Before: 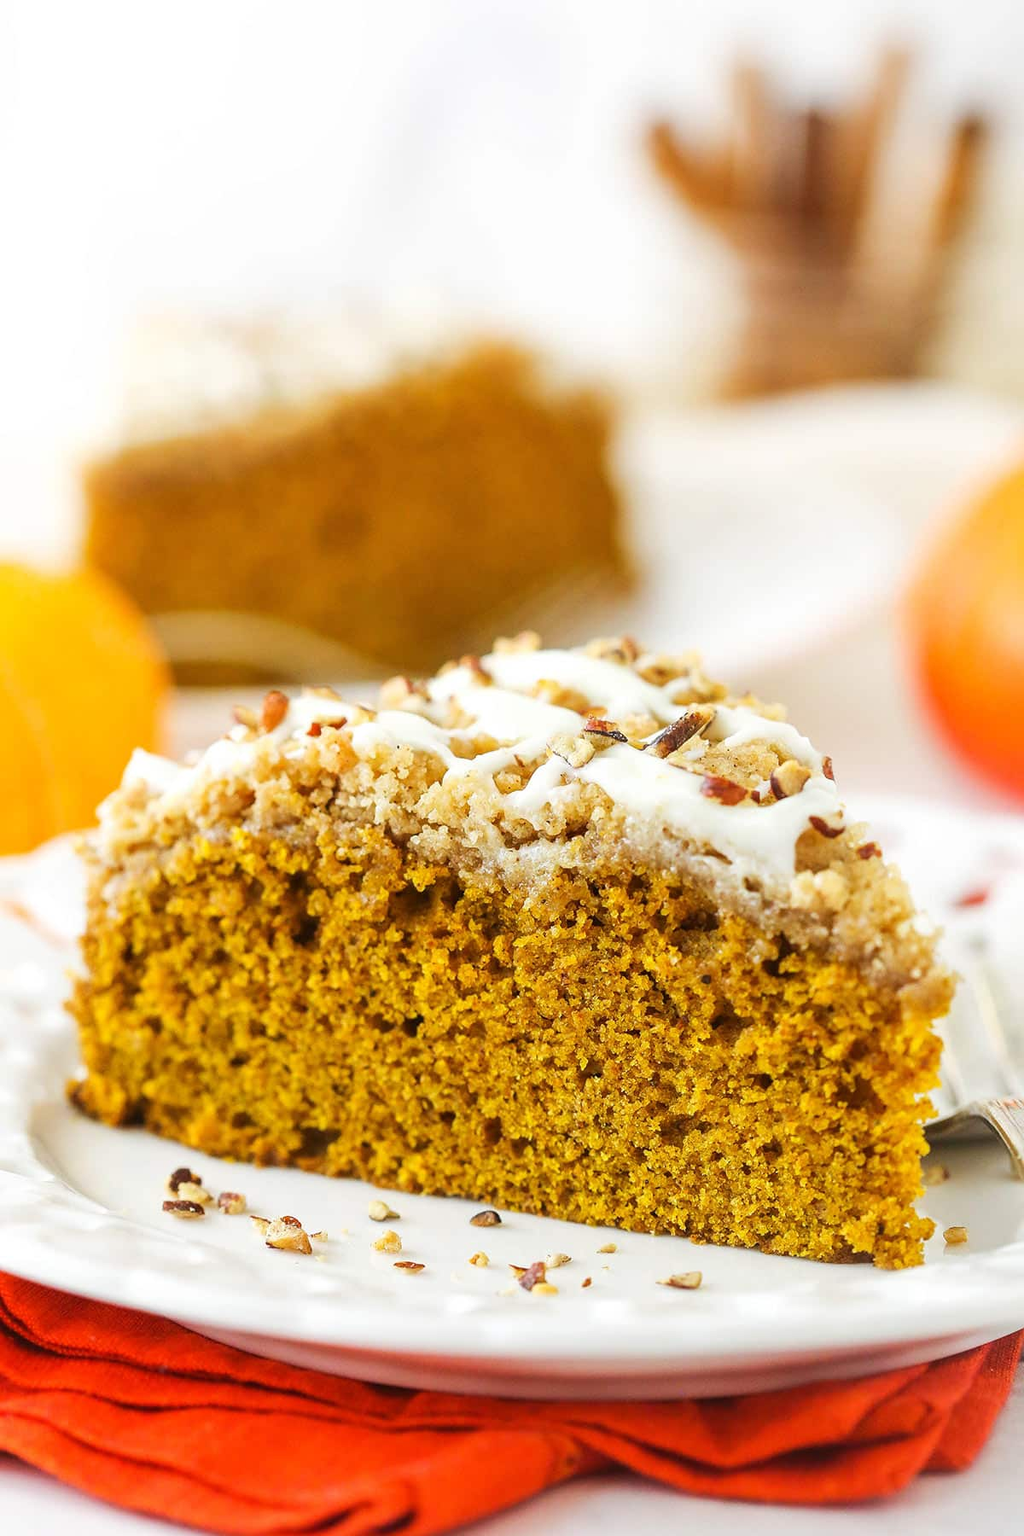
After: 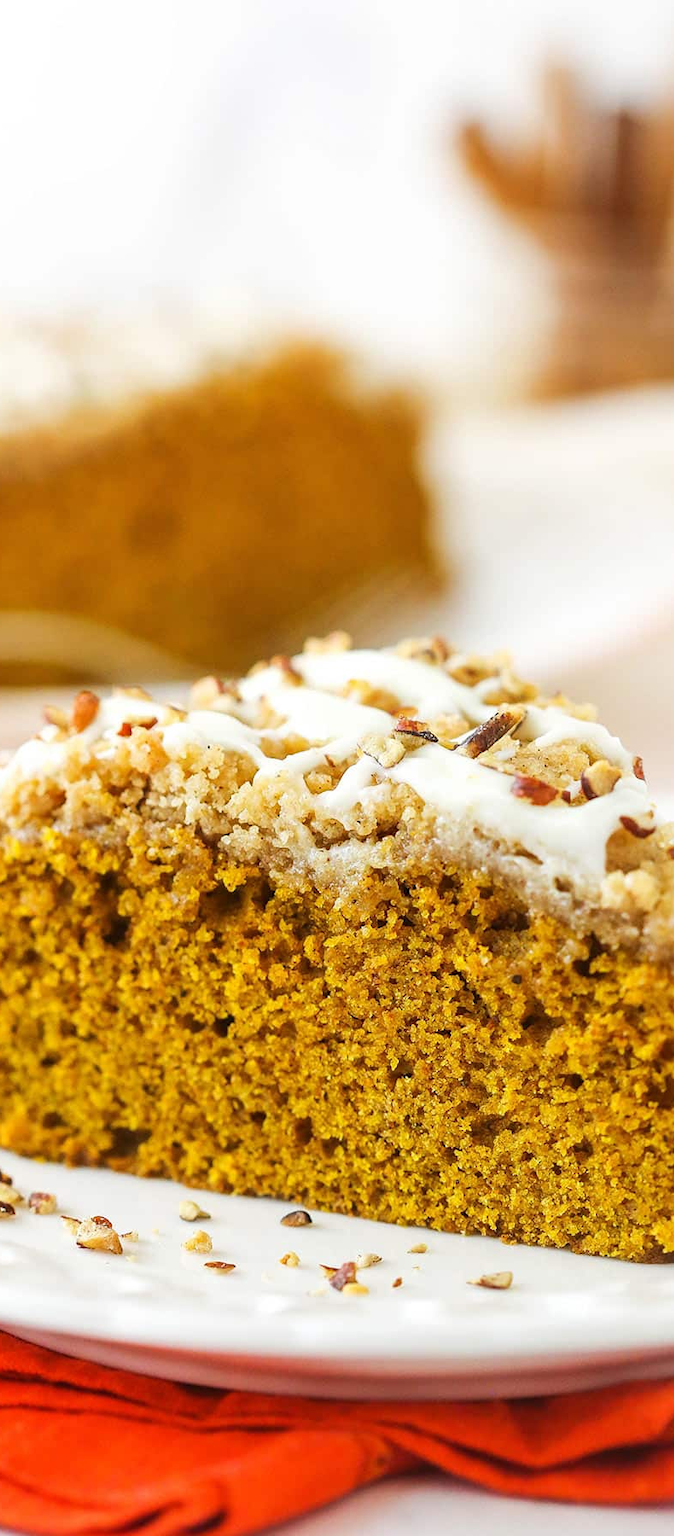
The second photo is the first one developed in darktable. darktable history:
crop and rotate: left 18.552%, right 15.508%
